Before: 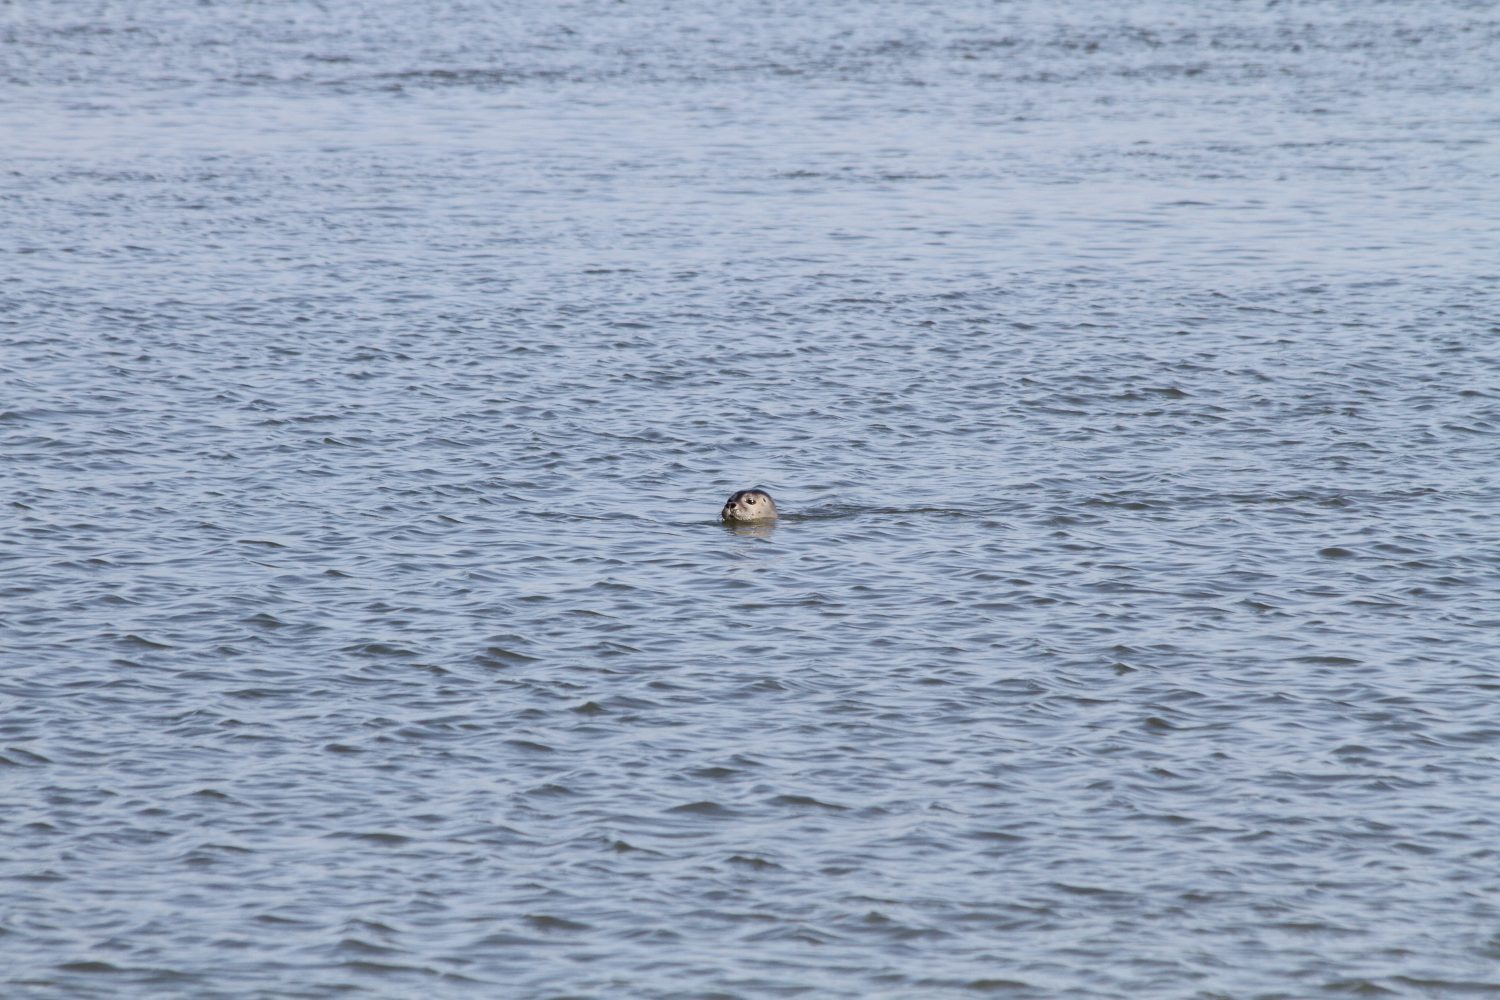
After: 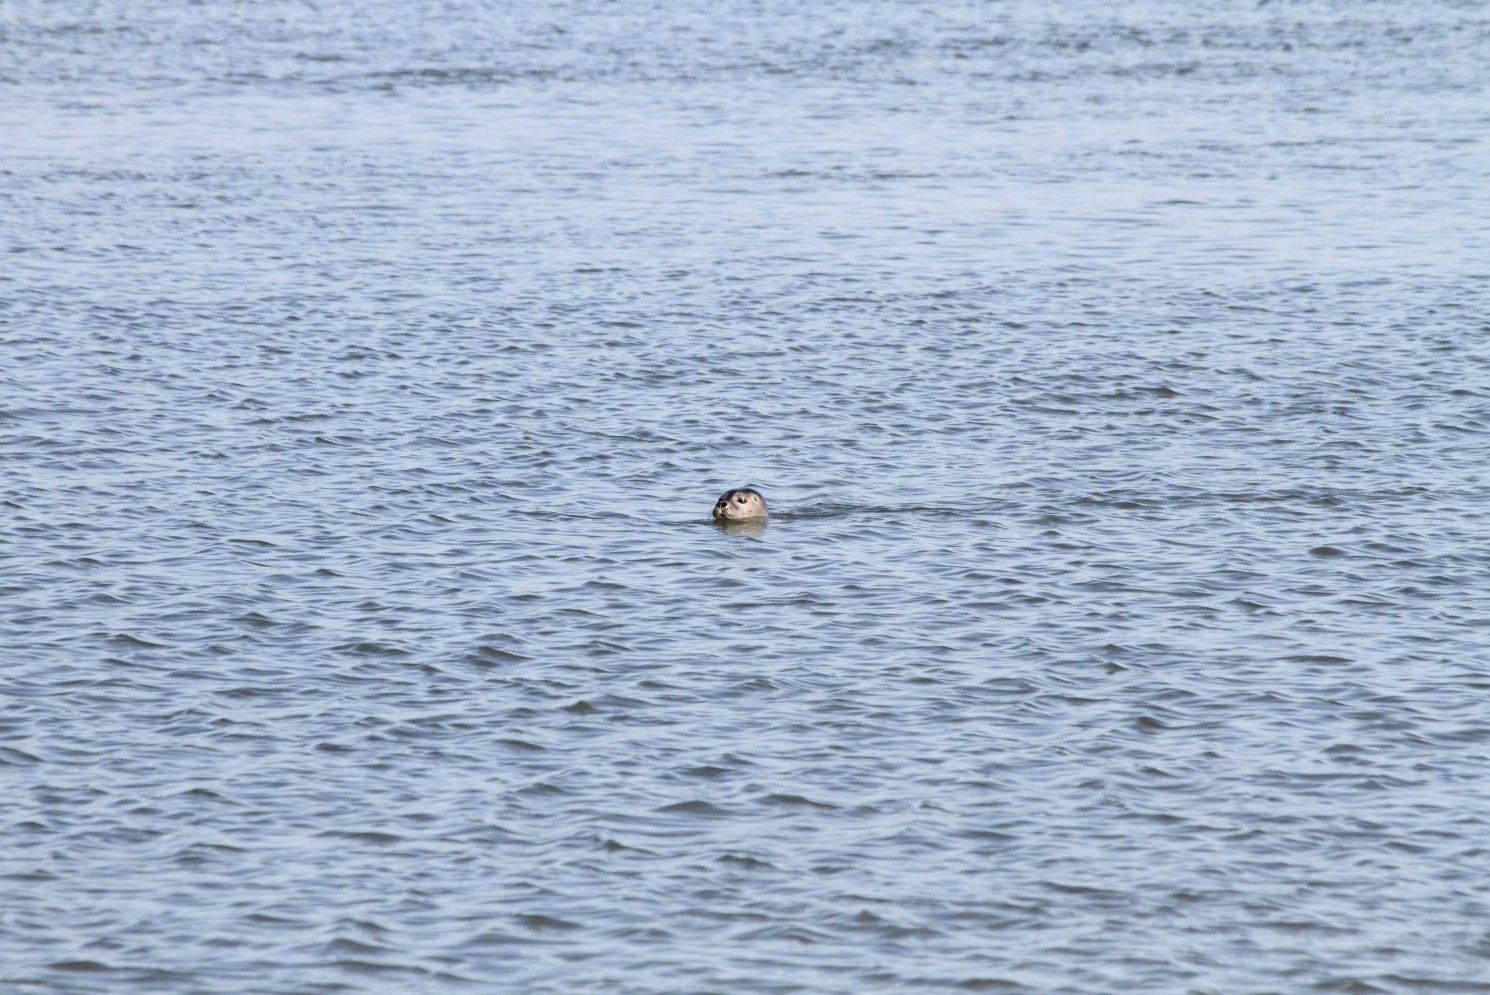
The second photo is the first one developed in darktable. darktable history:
crop and rotate: left 0.614%, top 0.179%, bottom 0.309%
exposure: black level correction 0.005, exposure 0.286 EV, compensate highlight preservation false
